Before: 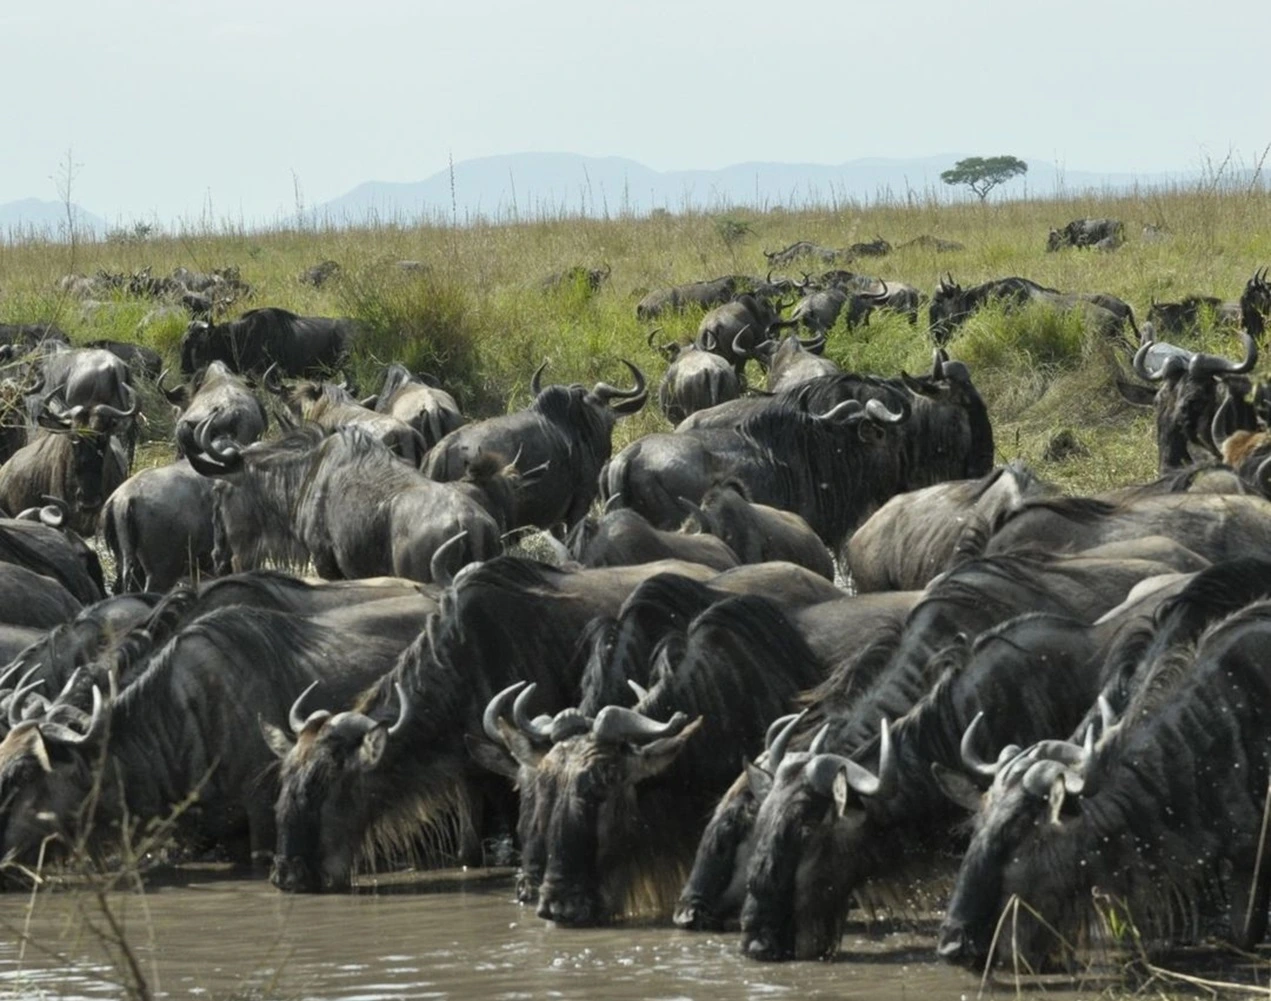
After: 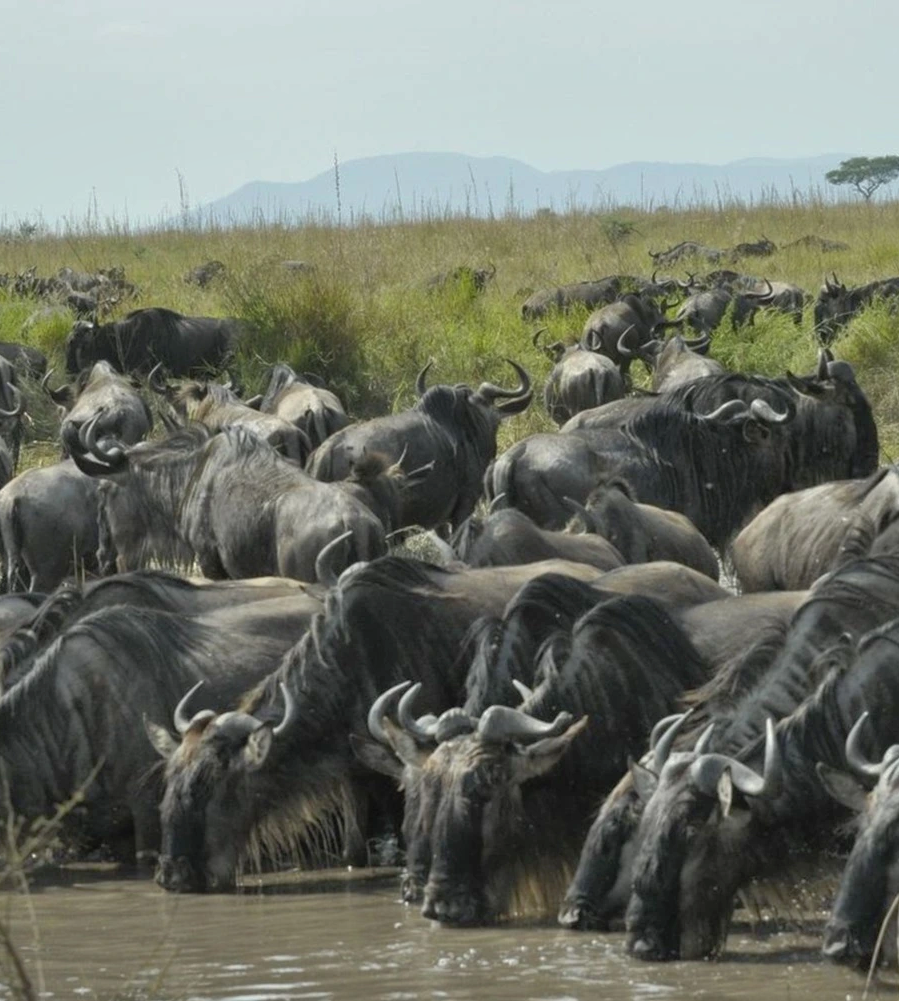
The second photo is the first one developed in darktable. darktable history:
shadows and highlights: on, module defaults
crop and rotate: left 9.061%, right 20.142%
